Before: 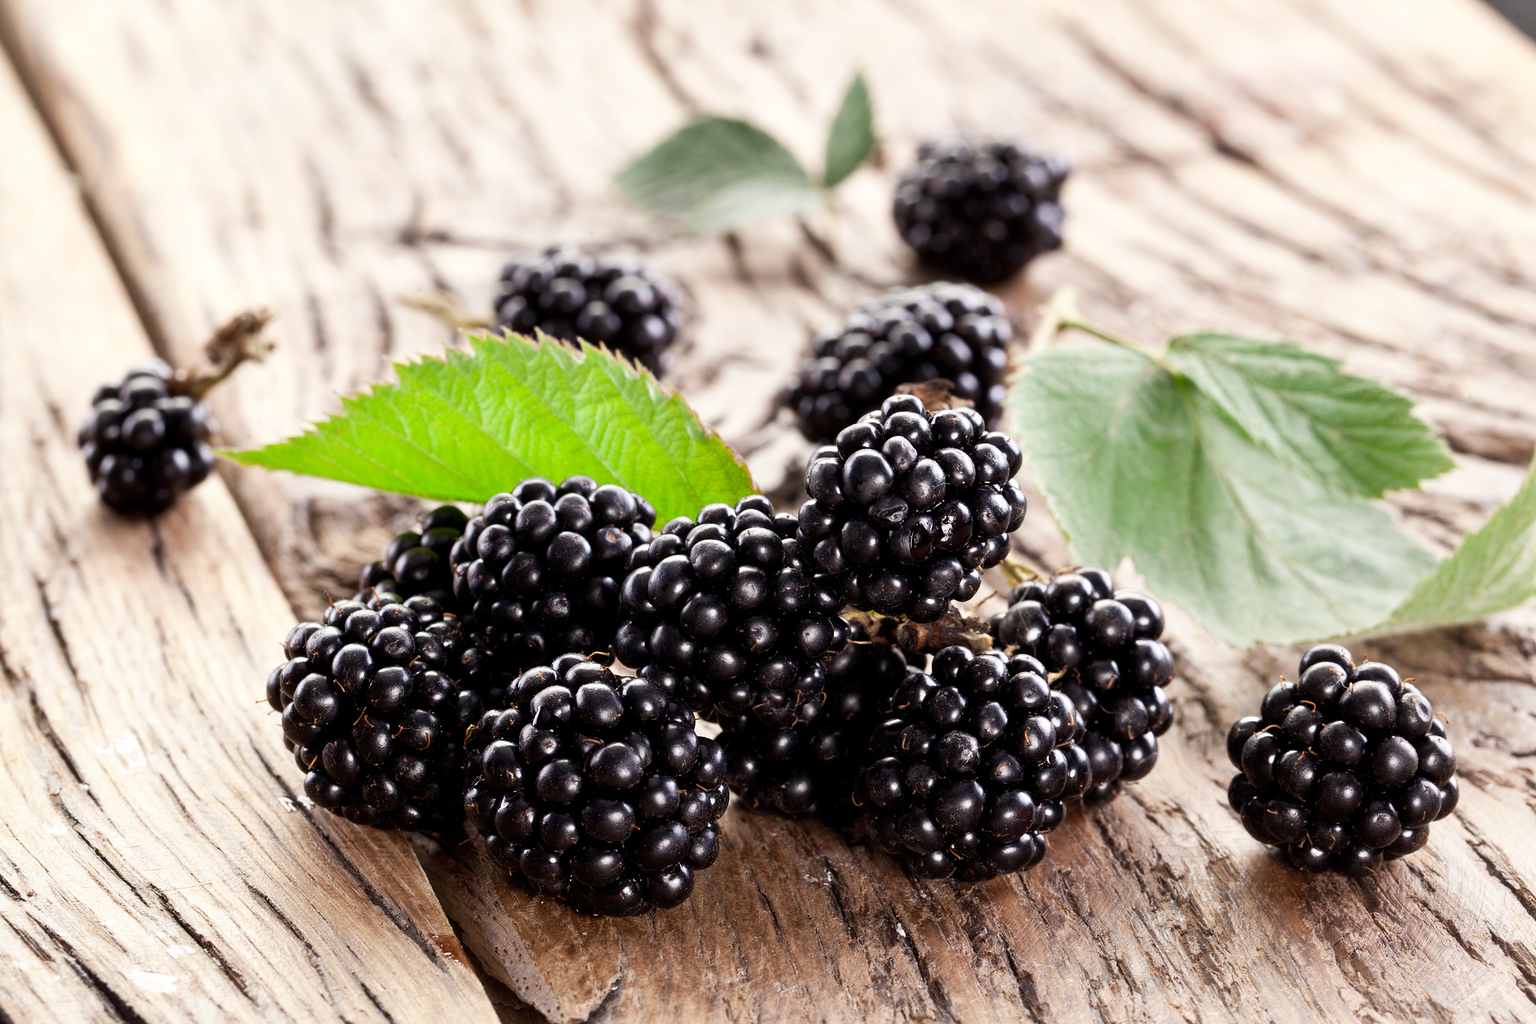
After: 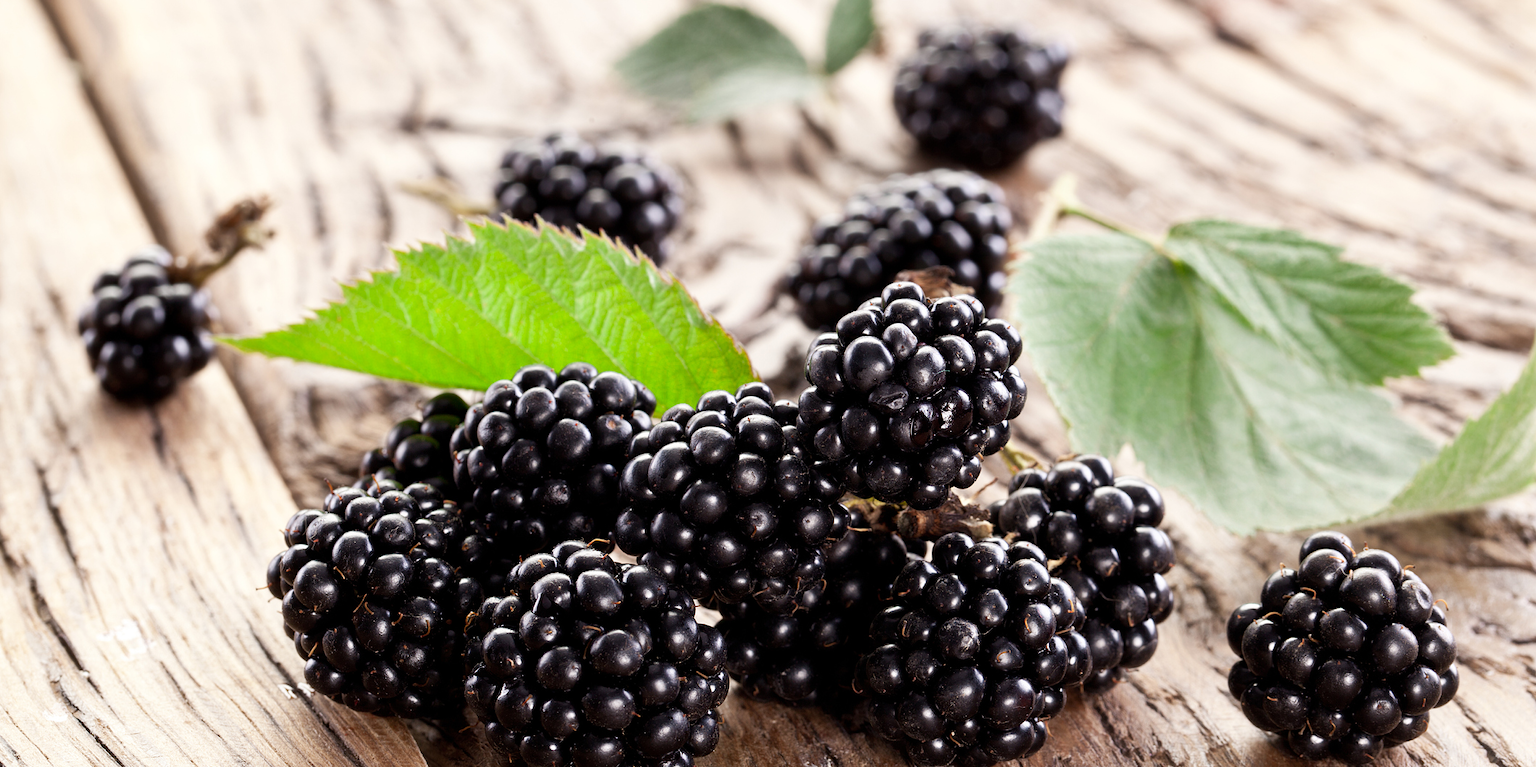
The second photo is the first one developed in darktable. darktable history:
crop: top 11.061%, bottom 13.94%
